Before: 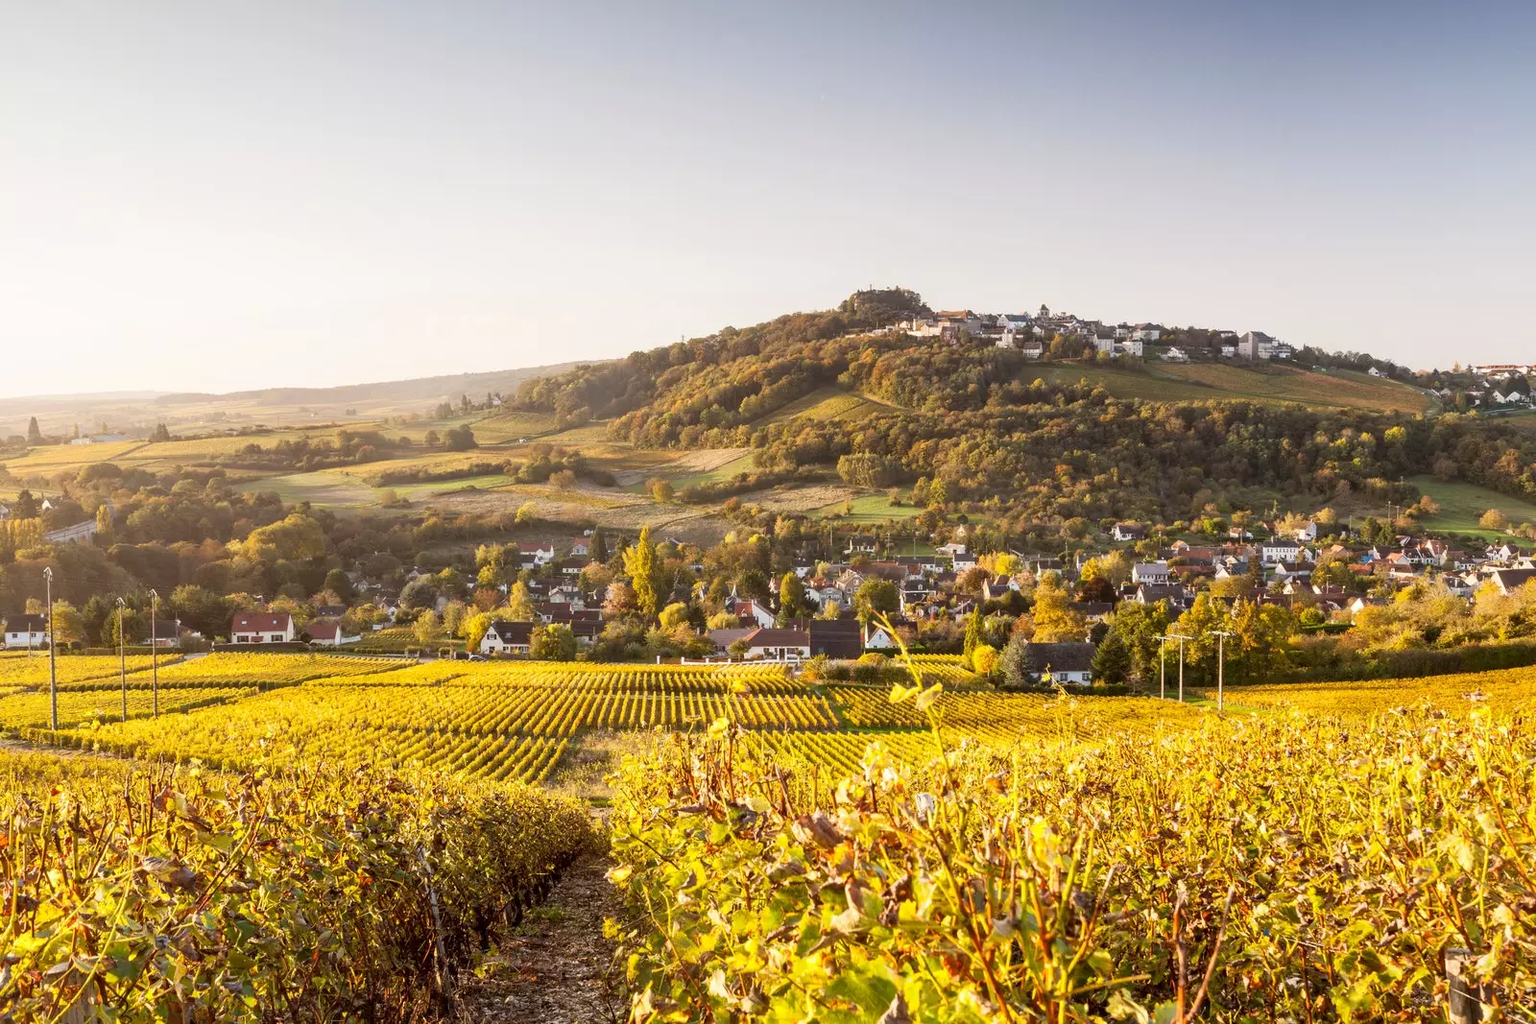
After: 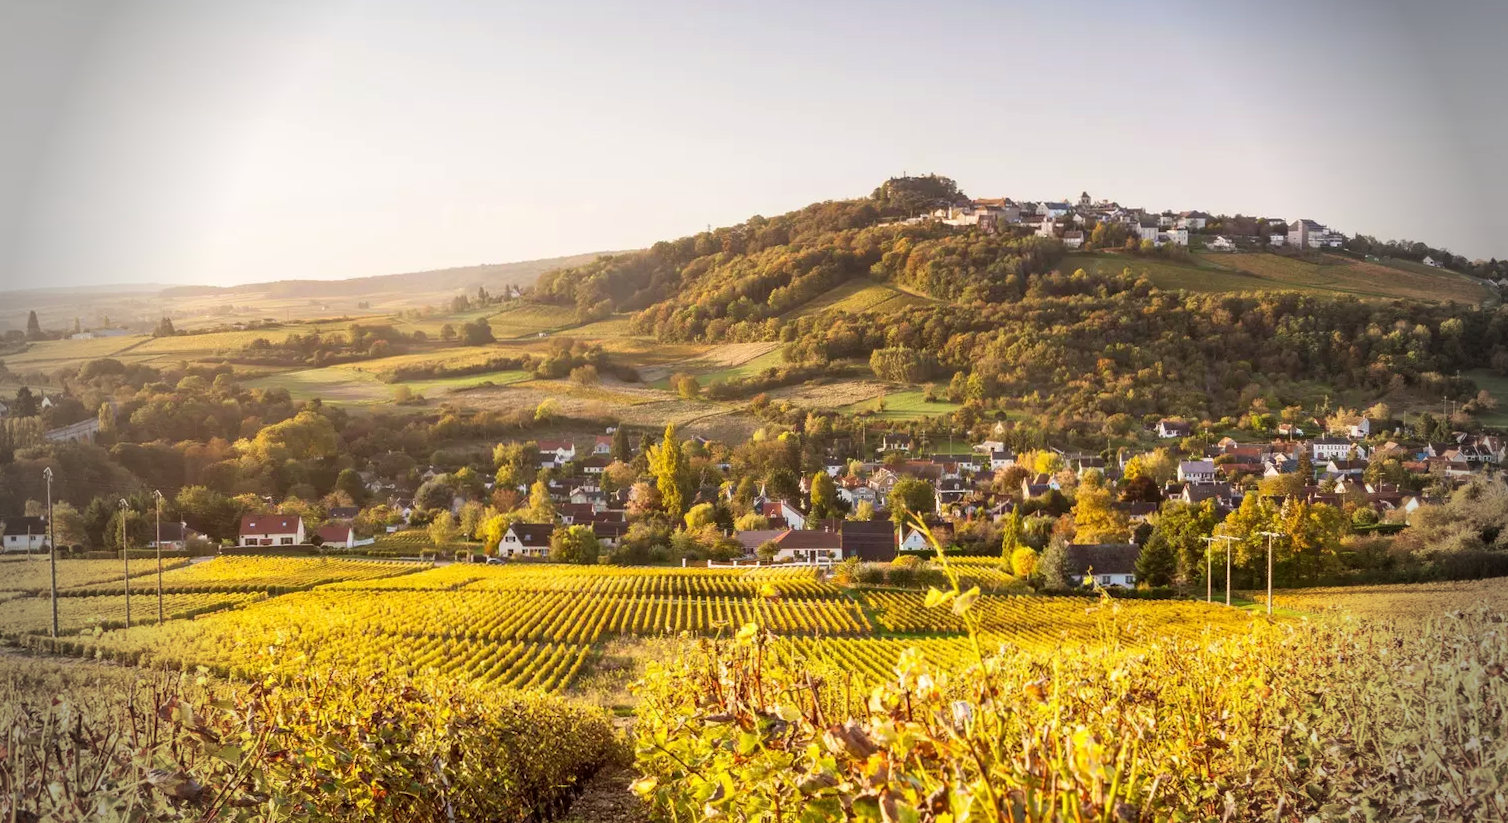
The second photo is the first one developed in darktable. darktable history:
crop and rotate: angle 0.106°, top 11.671%, right 5.455%, bottom 10.969%
vignetting: fall-off start 76.18%, fall-off radius 26.91%, width/height ratio 0.975, unbound false
velvia: on, module defaults
